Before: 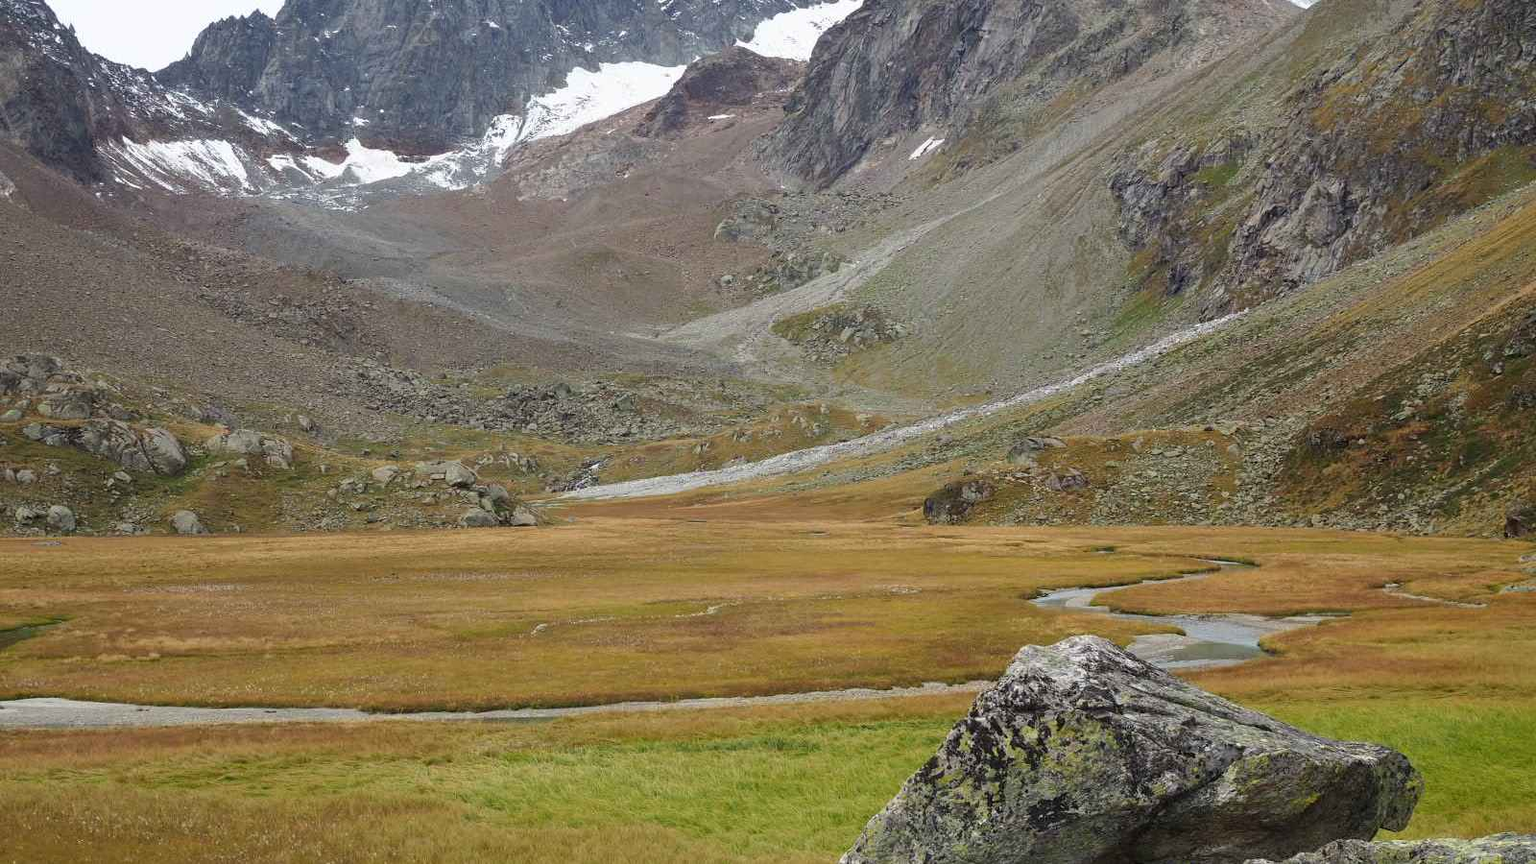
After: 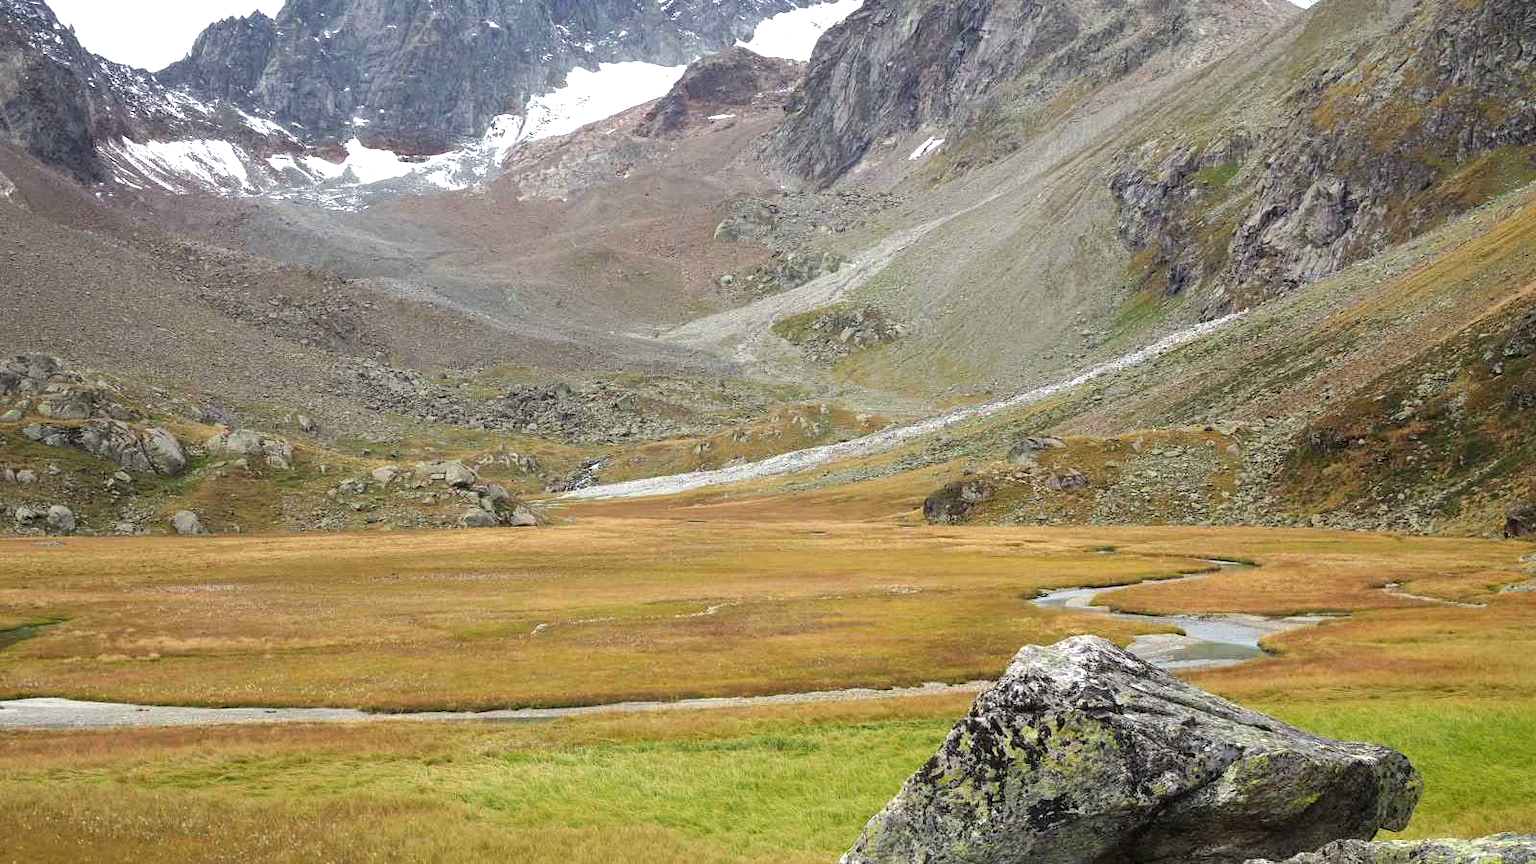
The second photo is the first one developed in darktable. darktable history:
tone equalizer: -8 EV -0.782 EV, -7 EV -0.694 EV, -6 EV -0.627 EV, -5 EV -0.394 EV, -3 EV 0.368 EV, -2 EV 0.6 EV, -1 EV 0.674 EV, +0 EV 0.741 EV
exposure: exposure -0.016 EV, compensate exposure bias true, compensate highlight preservation false
